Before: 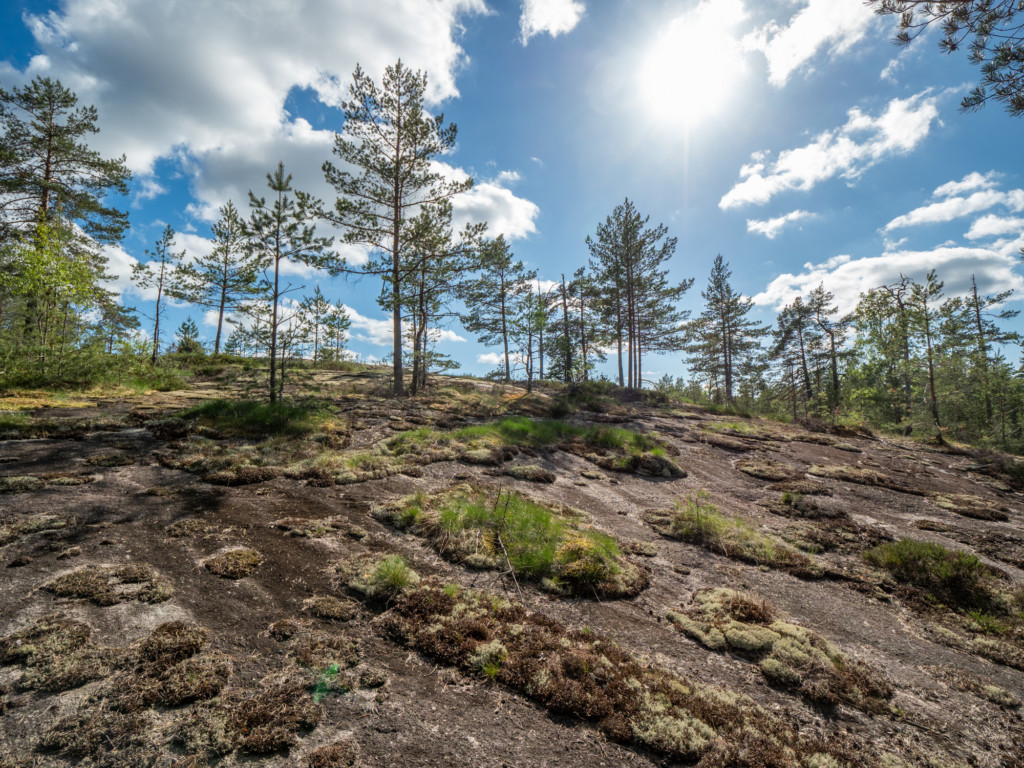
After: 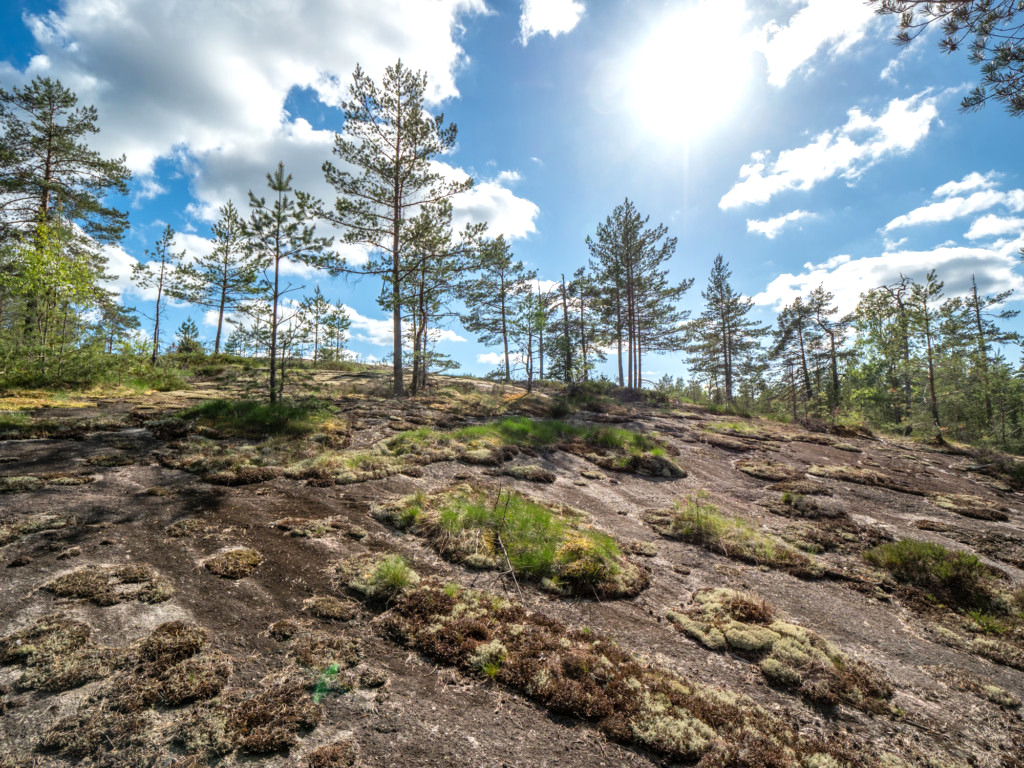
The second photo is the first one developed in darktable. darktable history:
exposure: black level correction 0, exposure 0.396 EV, compensate highlight preservation false
